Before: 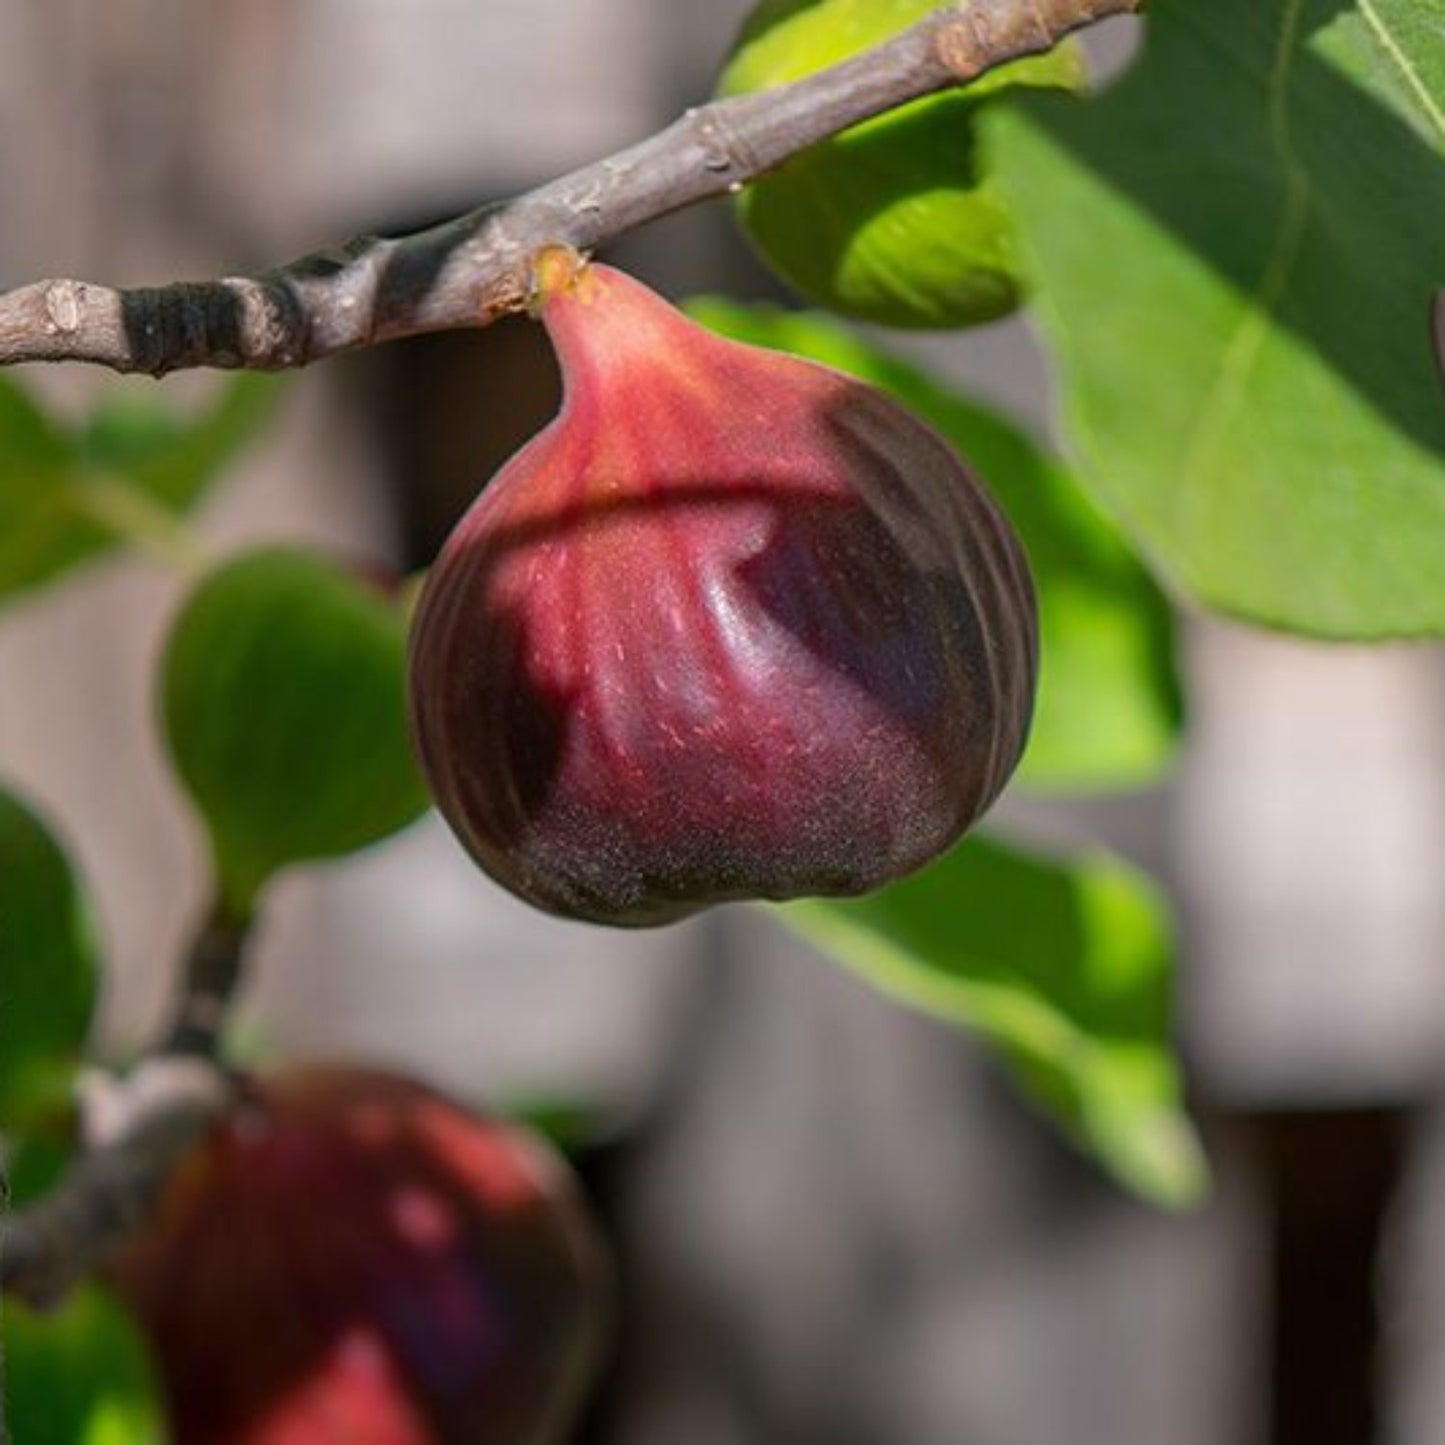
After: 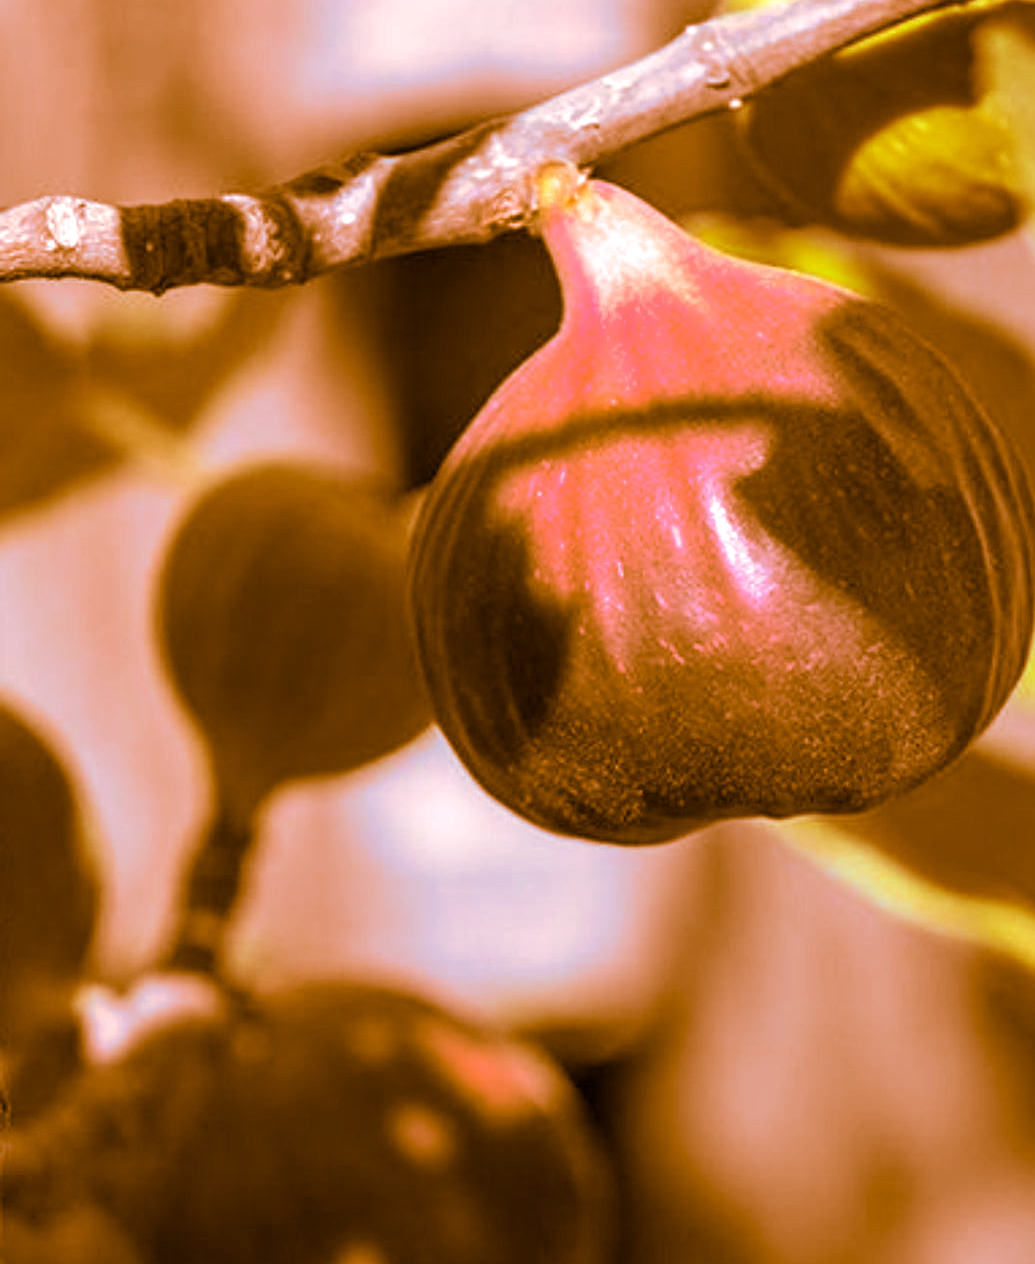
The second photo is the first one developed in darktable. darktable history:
exposure: black level correction 0, exposure 0.7 EV, compensate highlight preservation false
split-toning: shadows › hue 26°, shadows › saturation 0.92, highlights › hue 40°, highlights › saturation 0.92, balance -63, compress 0%
crop: top 5.803%, right 27.864%, bottom 5.804%
white balance: red 1.066, blue 1.119
